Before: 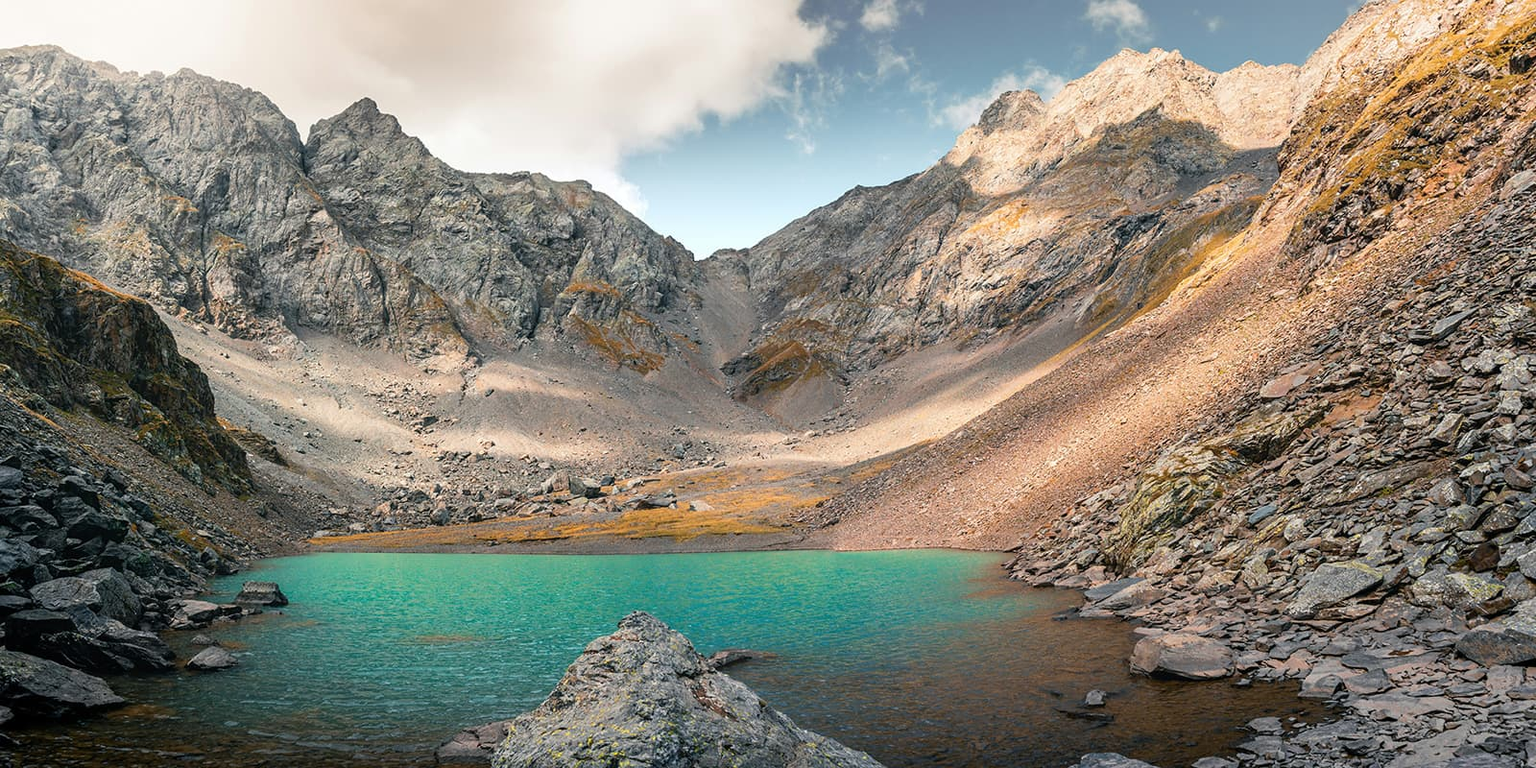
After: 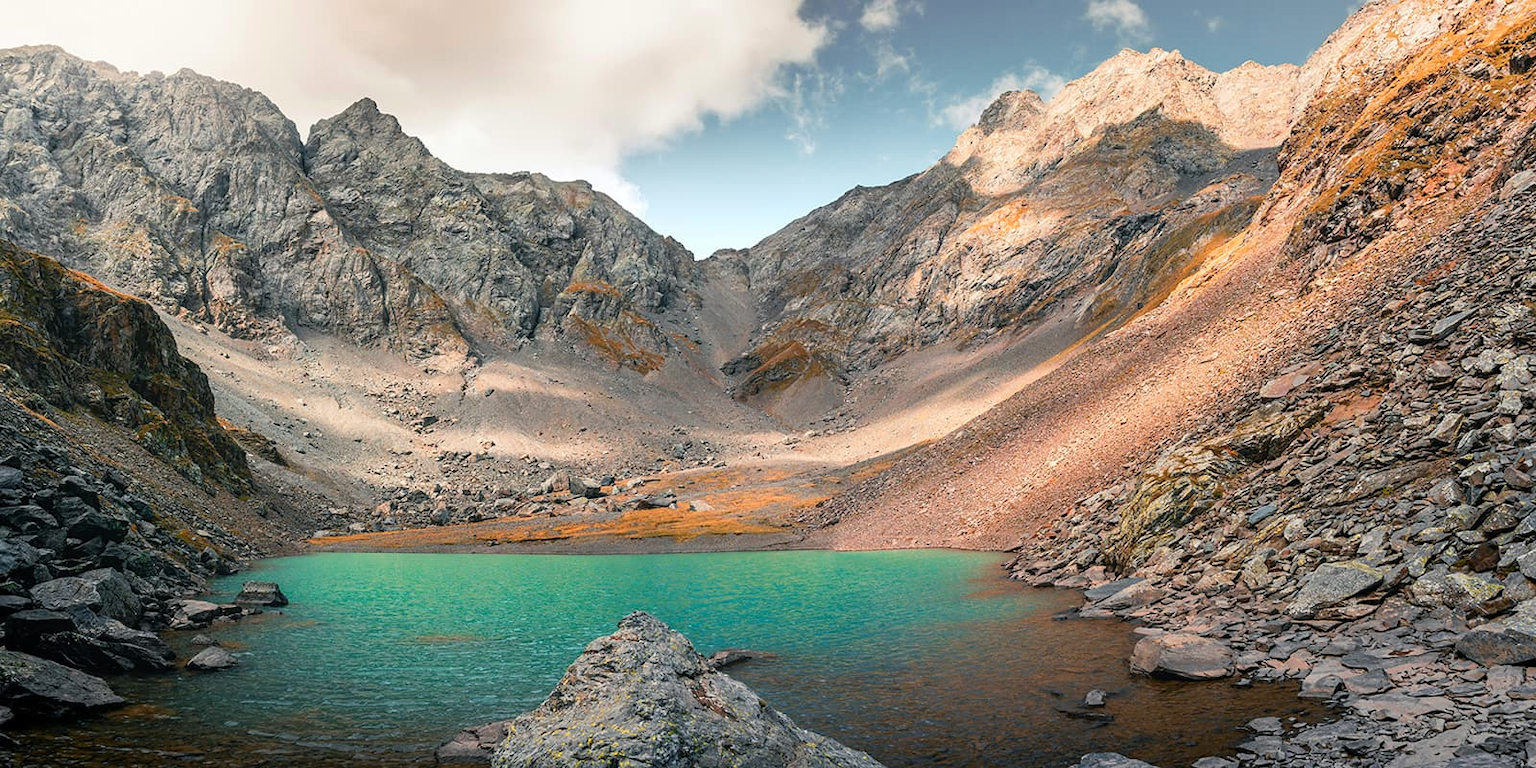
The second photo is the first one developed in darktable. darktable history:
color zones: curves: ch1 [(0.239, 0.552) (0.75, 0.5)]; ch2 [(0.25, 0.462) (0.749, 0.457)]
